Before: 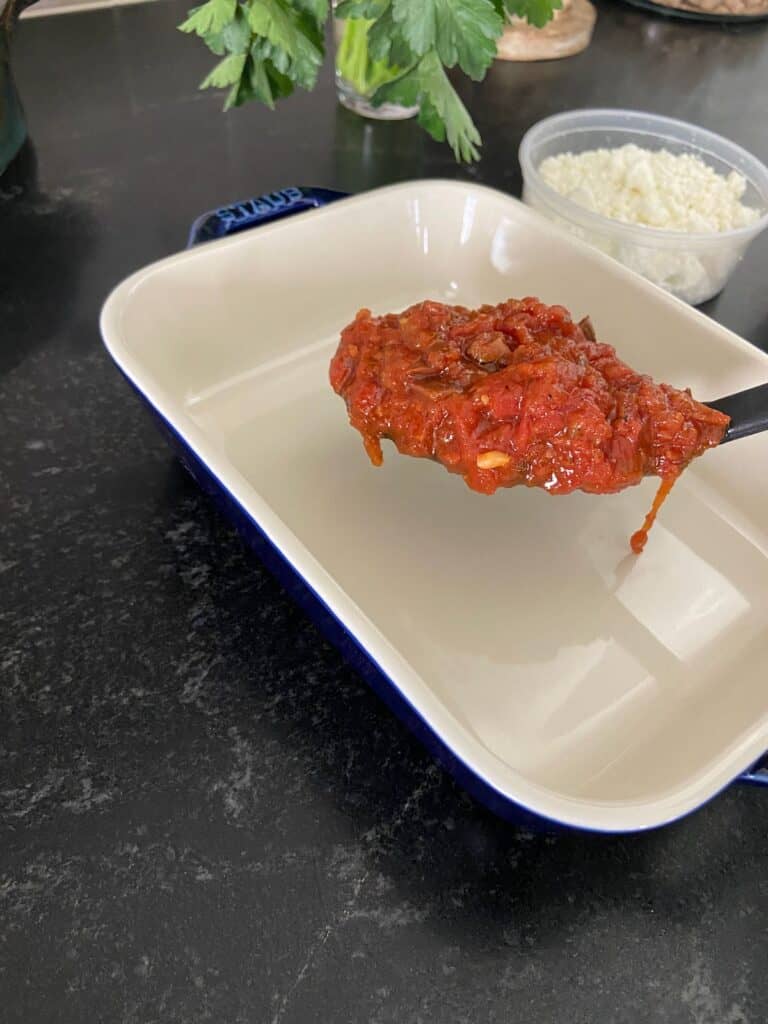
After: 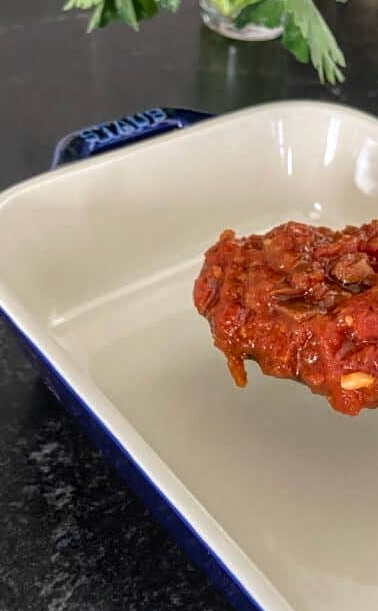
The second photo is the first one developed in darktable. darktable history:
local contrast: highlights 61%, detail 143%, midtone range 0.425
crop: left 17.758%, top 7.794%, right 33.001%, bottom 32.534%
